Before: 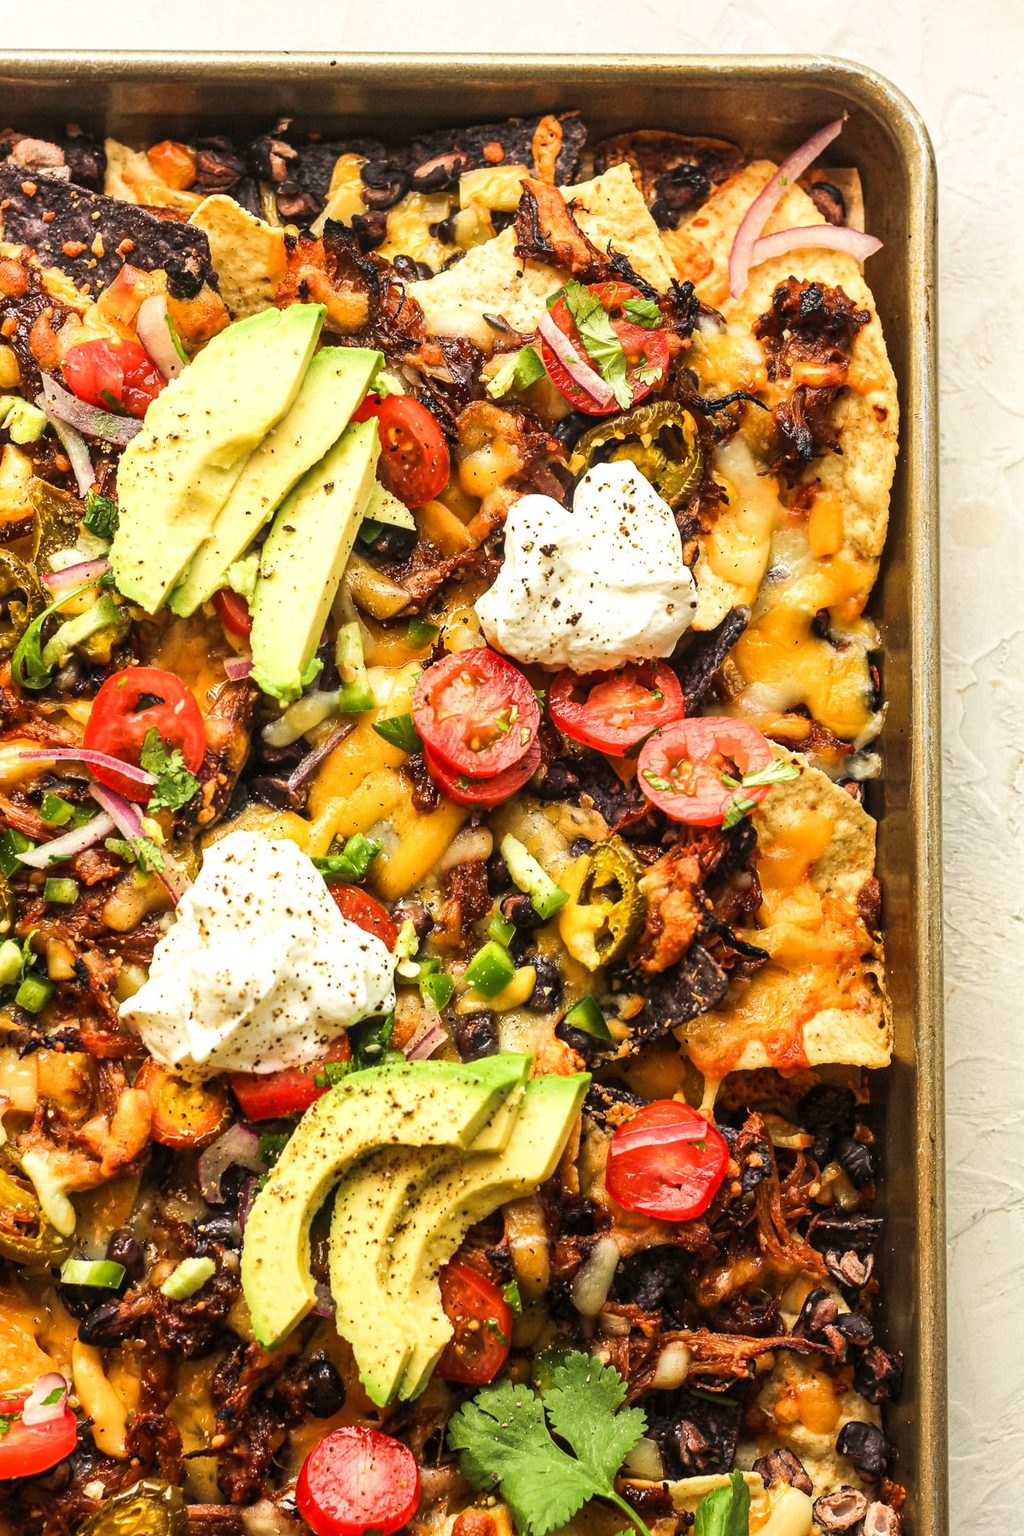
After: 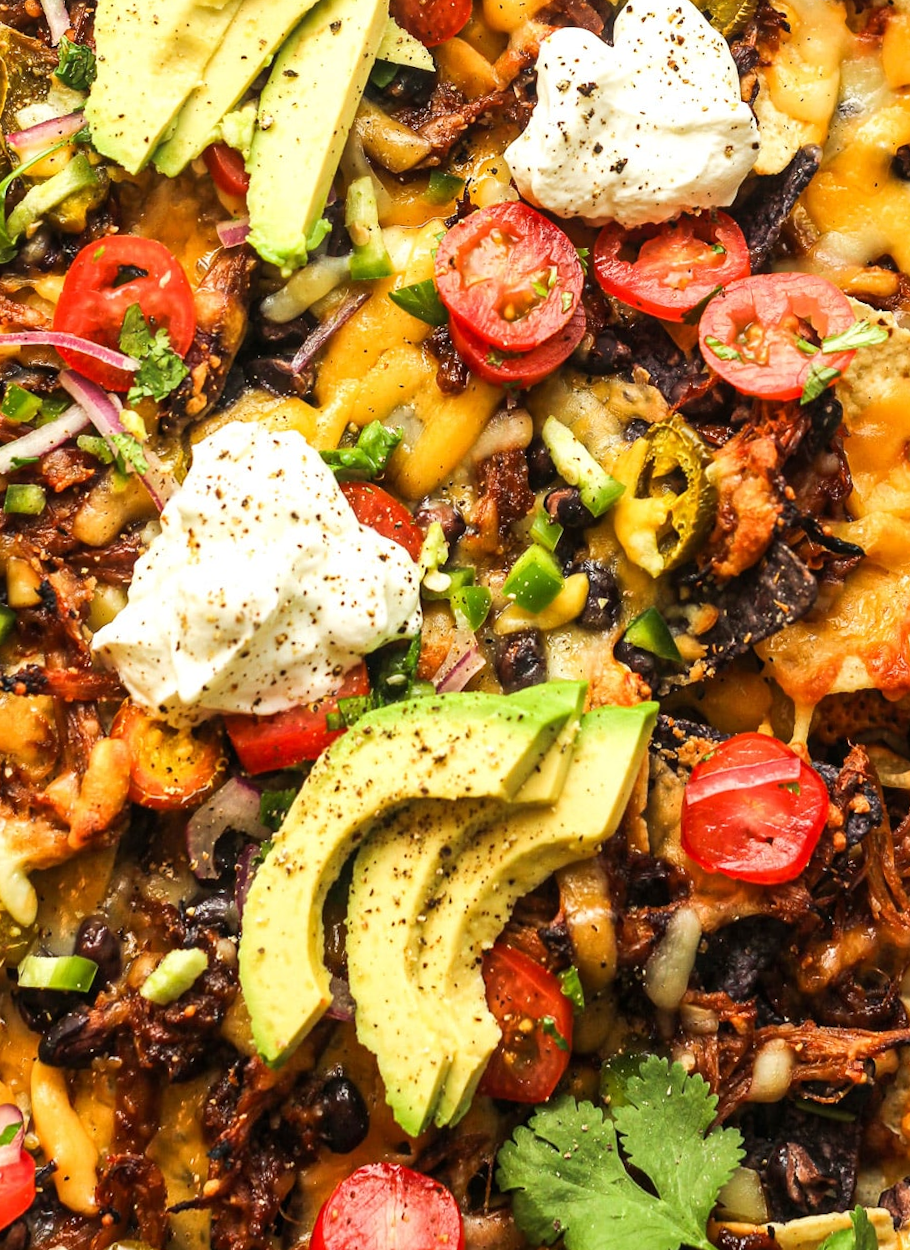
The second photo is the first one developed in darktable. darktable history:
rotate and perspective: rotation -1.68°, lens shift (vertical) -0.146, crop left 0.049, crop right 0.912, crop top 0.032, crop bottom 0.96
crop: top 26.531%, right 17.959%
